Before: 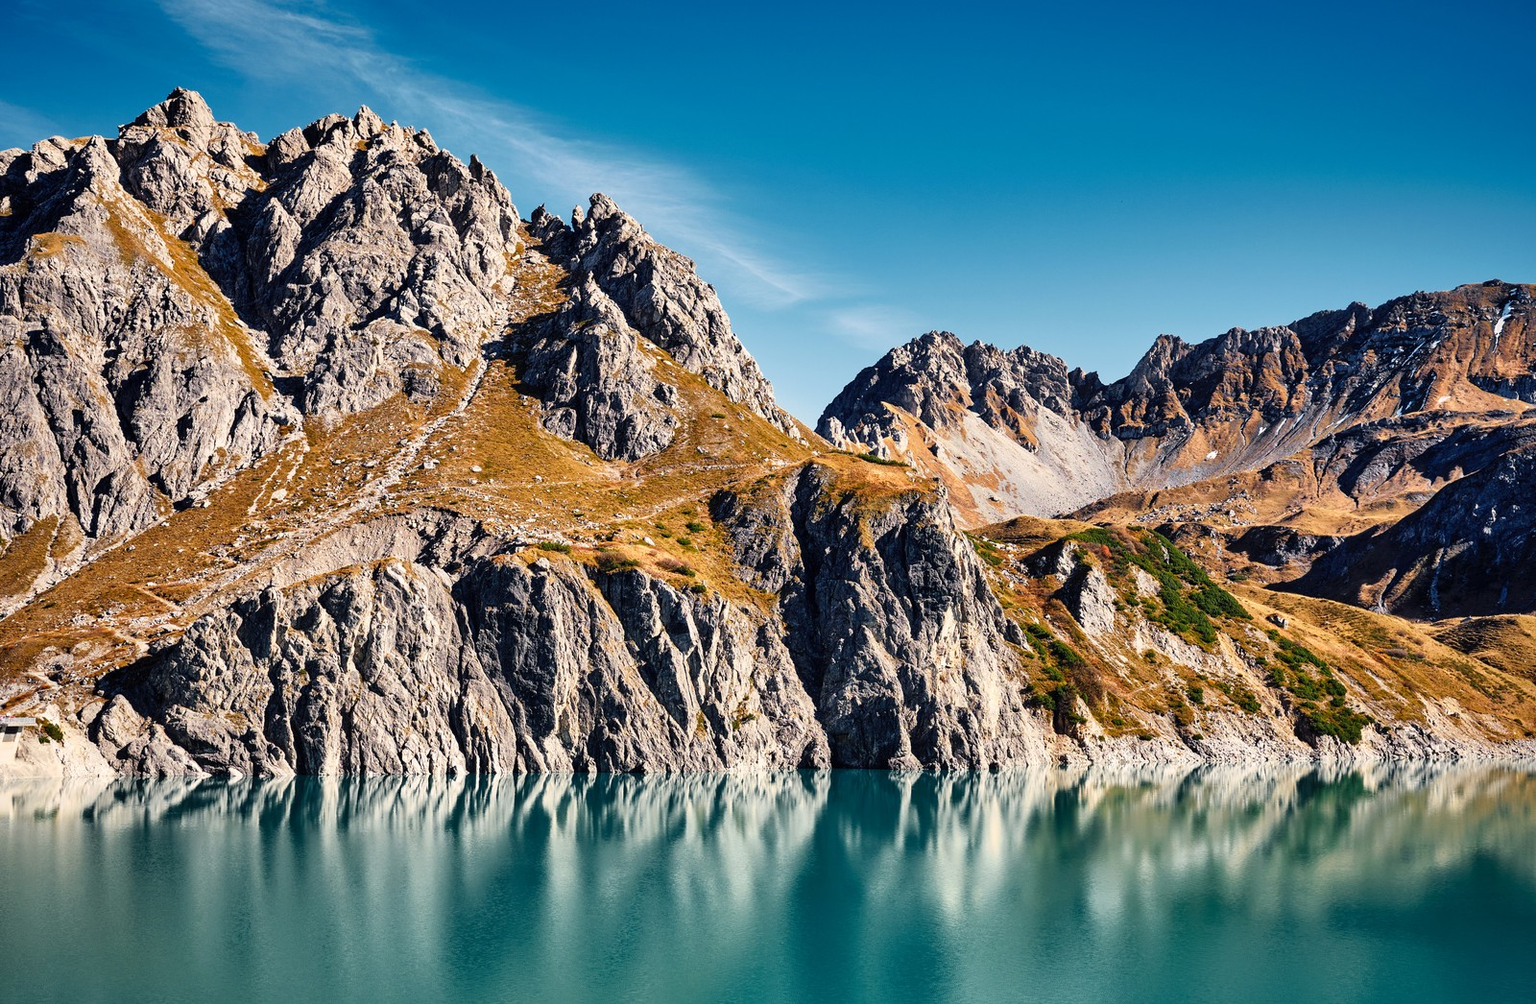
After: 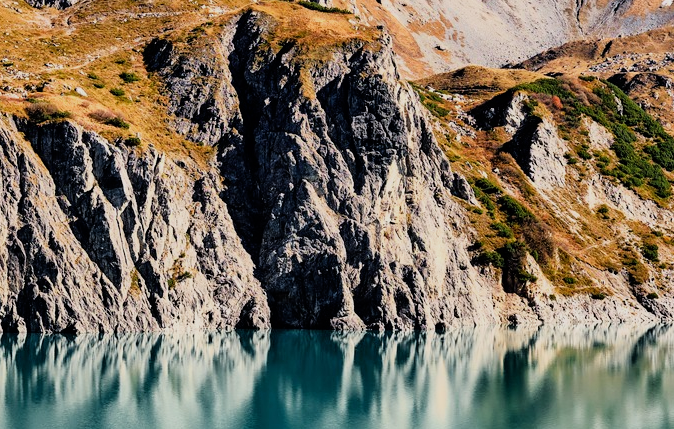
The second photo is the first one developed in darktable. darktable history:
shadows and highlights: shadows 29.61, highlights -30.47, low approximation 0.01, soften with gaussian
crop: left 37.221%, top 45.169%, right 20.63%, bottom 13.777%
filmic rgb: threshold 3 EV, hardness 4.17, latitude 50%, contrast 1.1, preserve chrominance max RGB, color science v6 (2022), contrast in shadows safe, contrast in highlights safe, enable highlight reconstruction true
